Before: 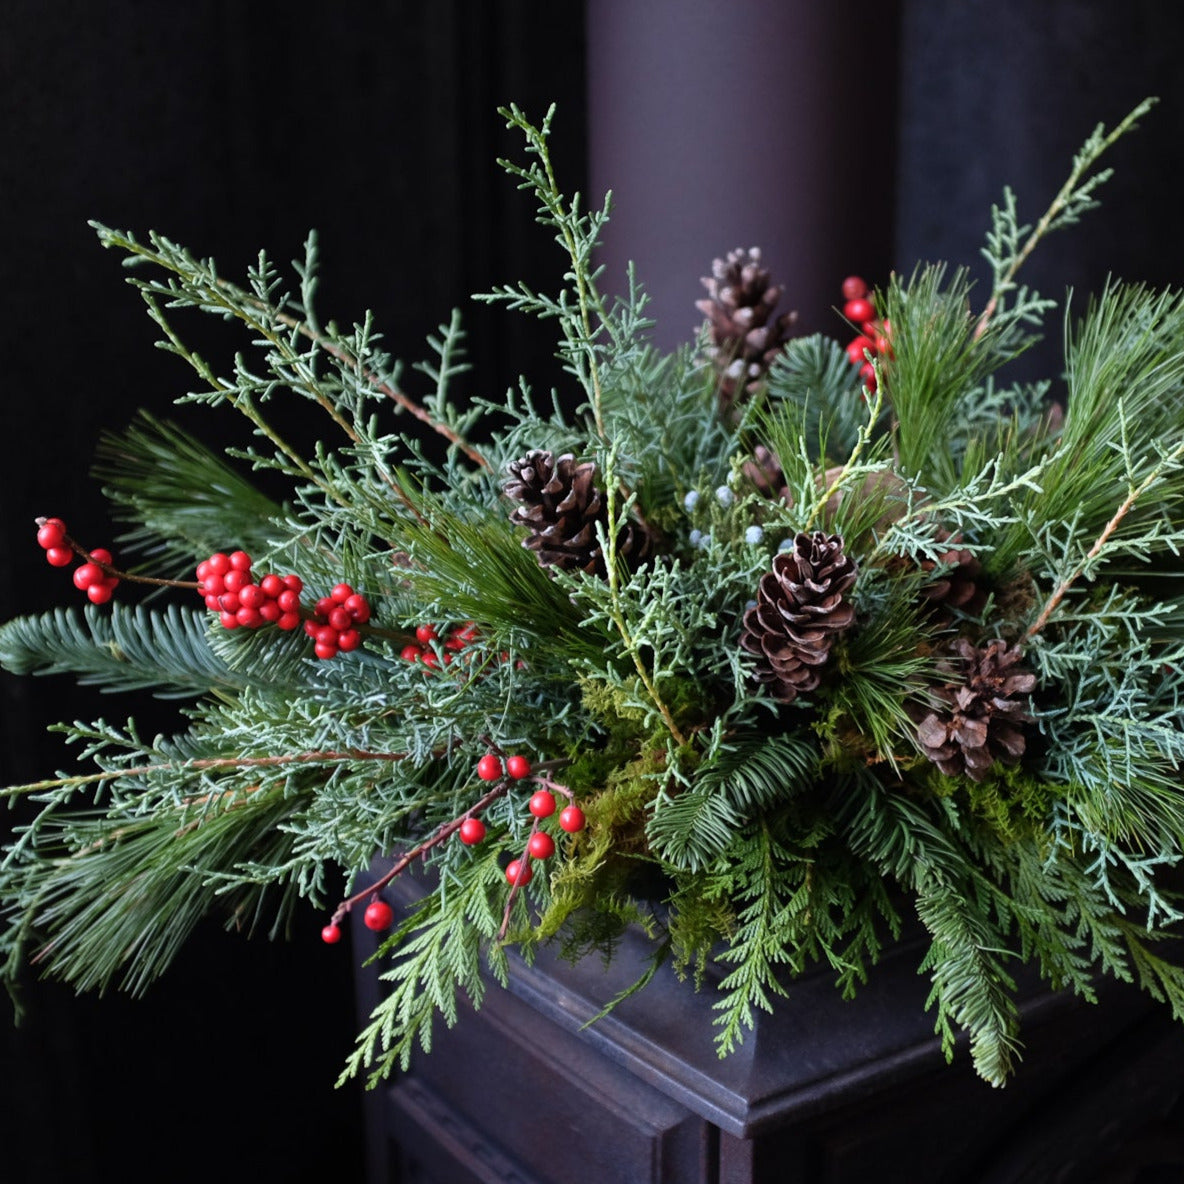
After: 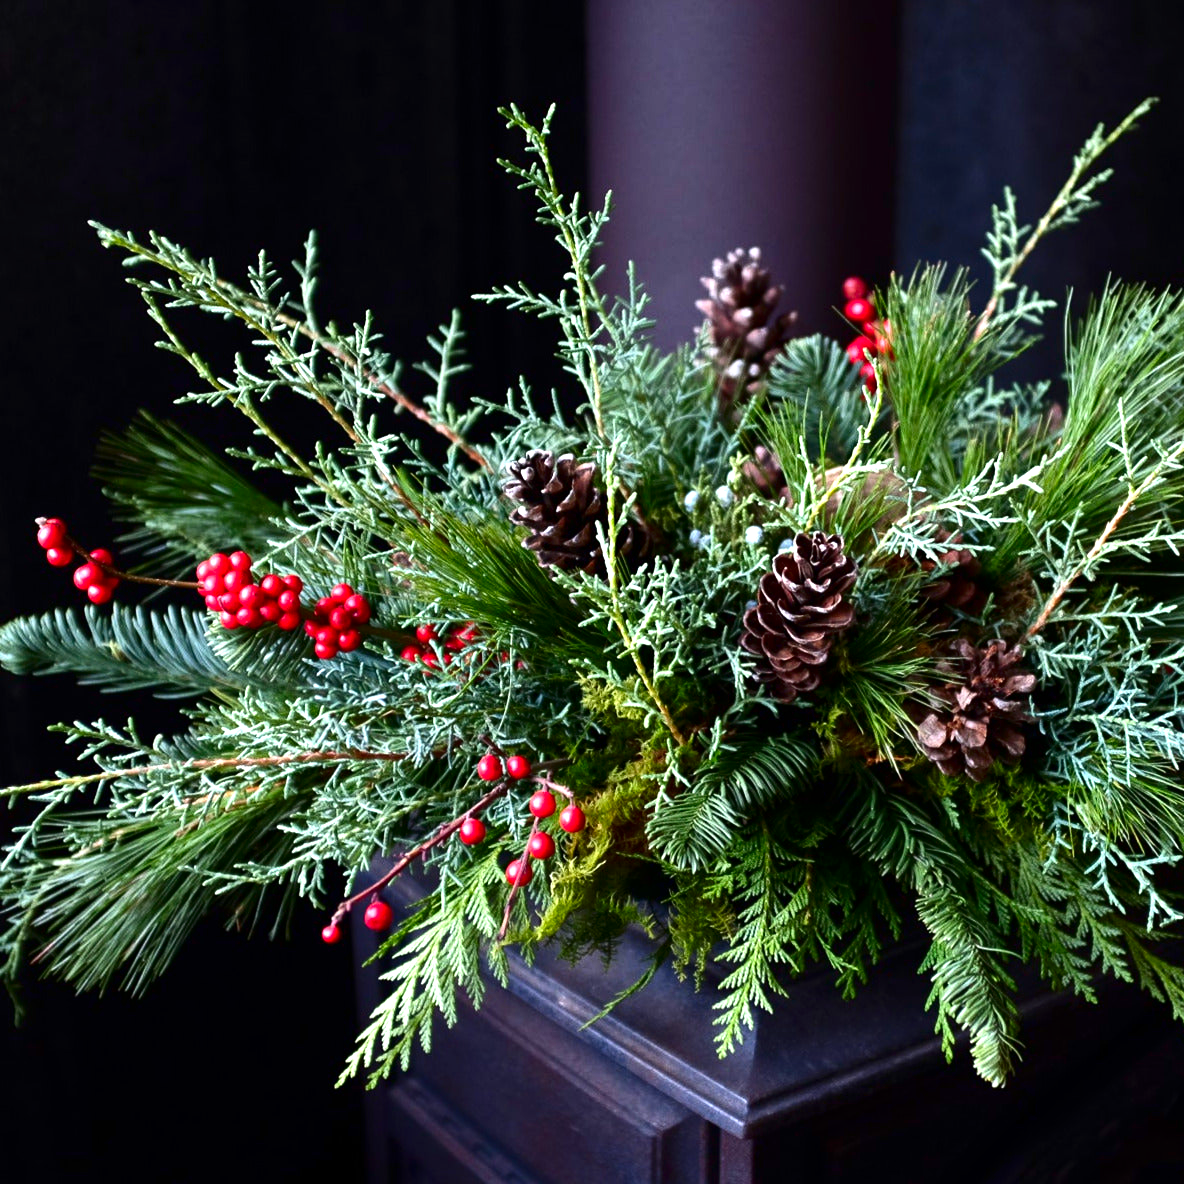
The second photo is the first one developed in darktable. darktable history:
contrast brightness saturation: contrast 0.128, brightness -0.23, saturation 0.149
exposure: exposure 1.001 EV, compensate highlight preservation false
